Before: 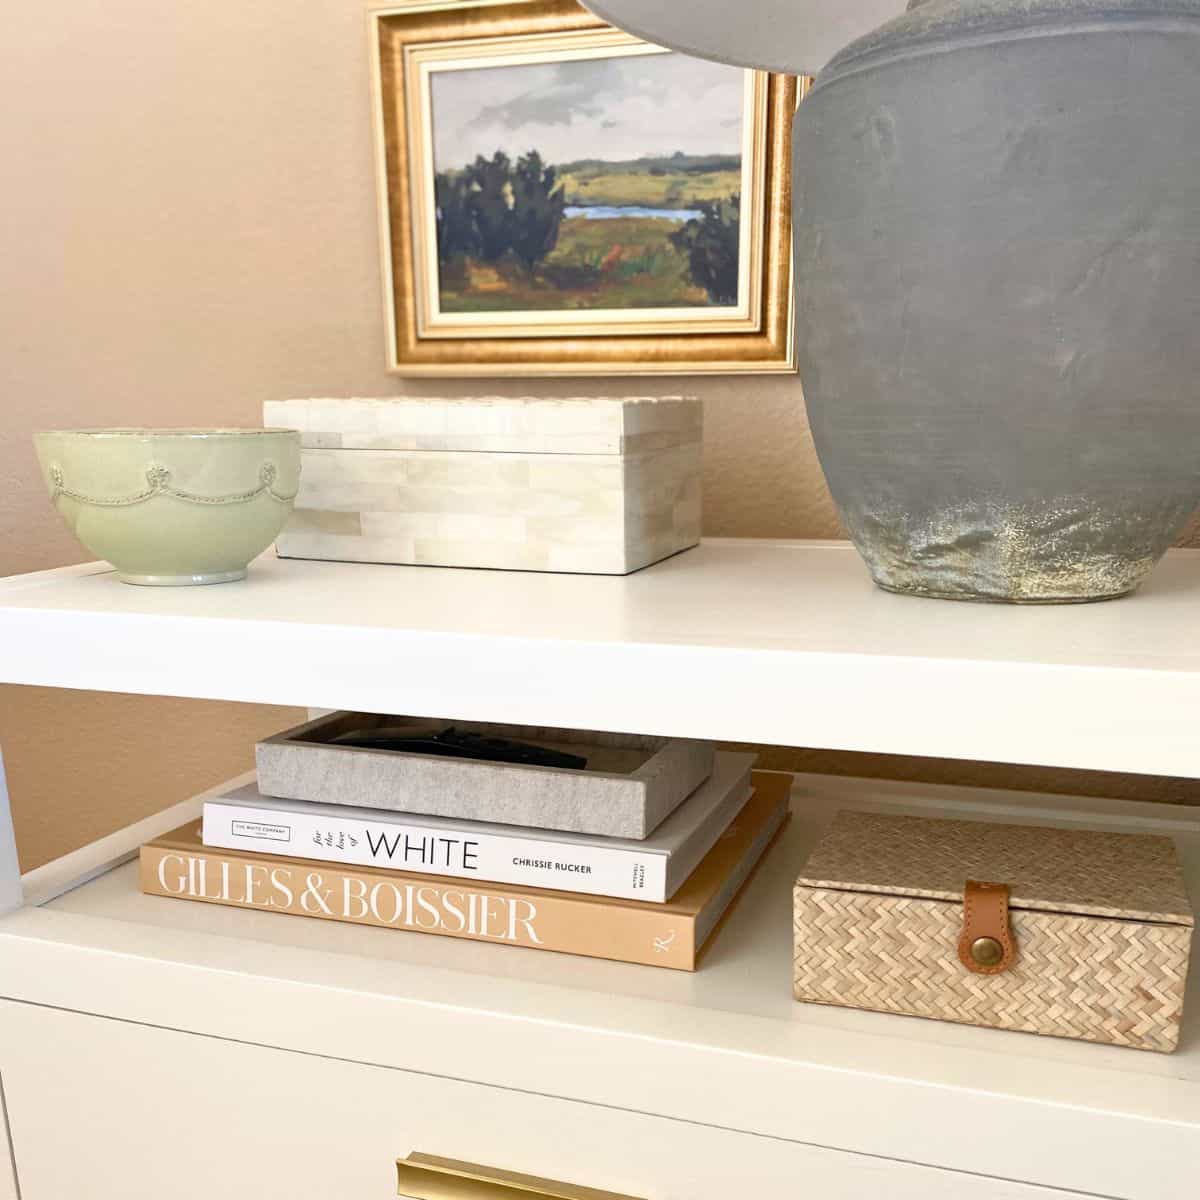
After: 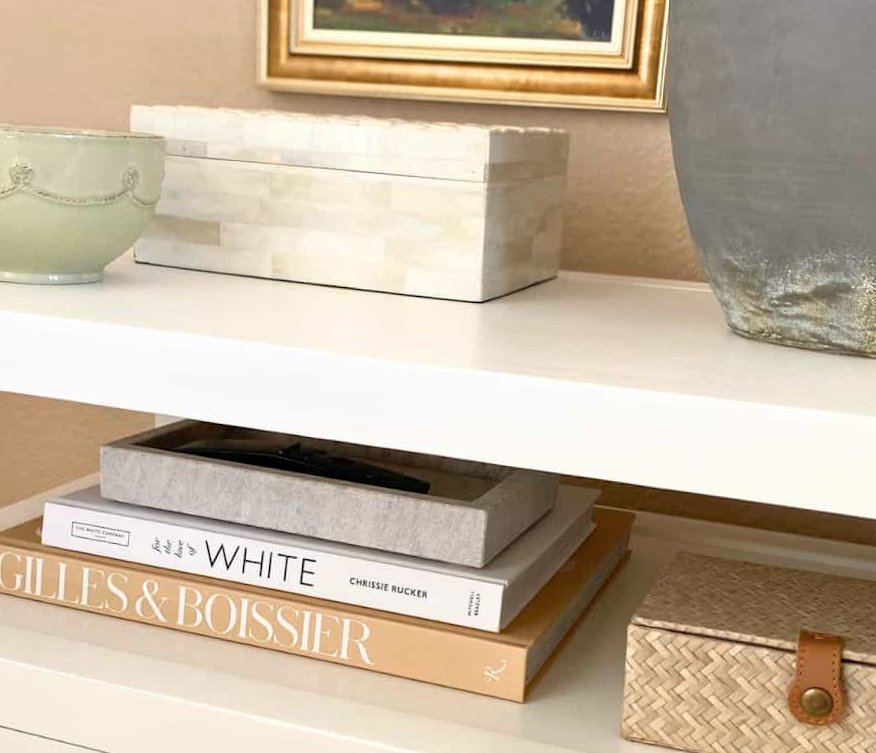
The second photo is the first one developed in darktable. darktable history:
crop and rotate: angle -3.8°, left 9.76%, top 21.133%, right 12.483%, bottom 12.065%
